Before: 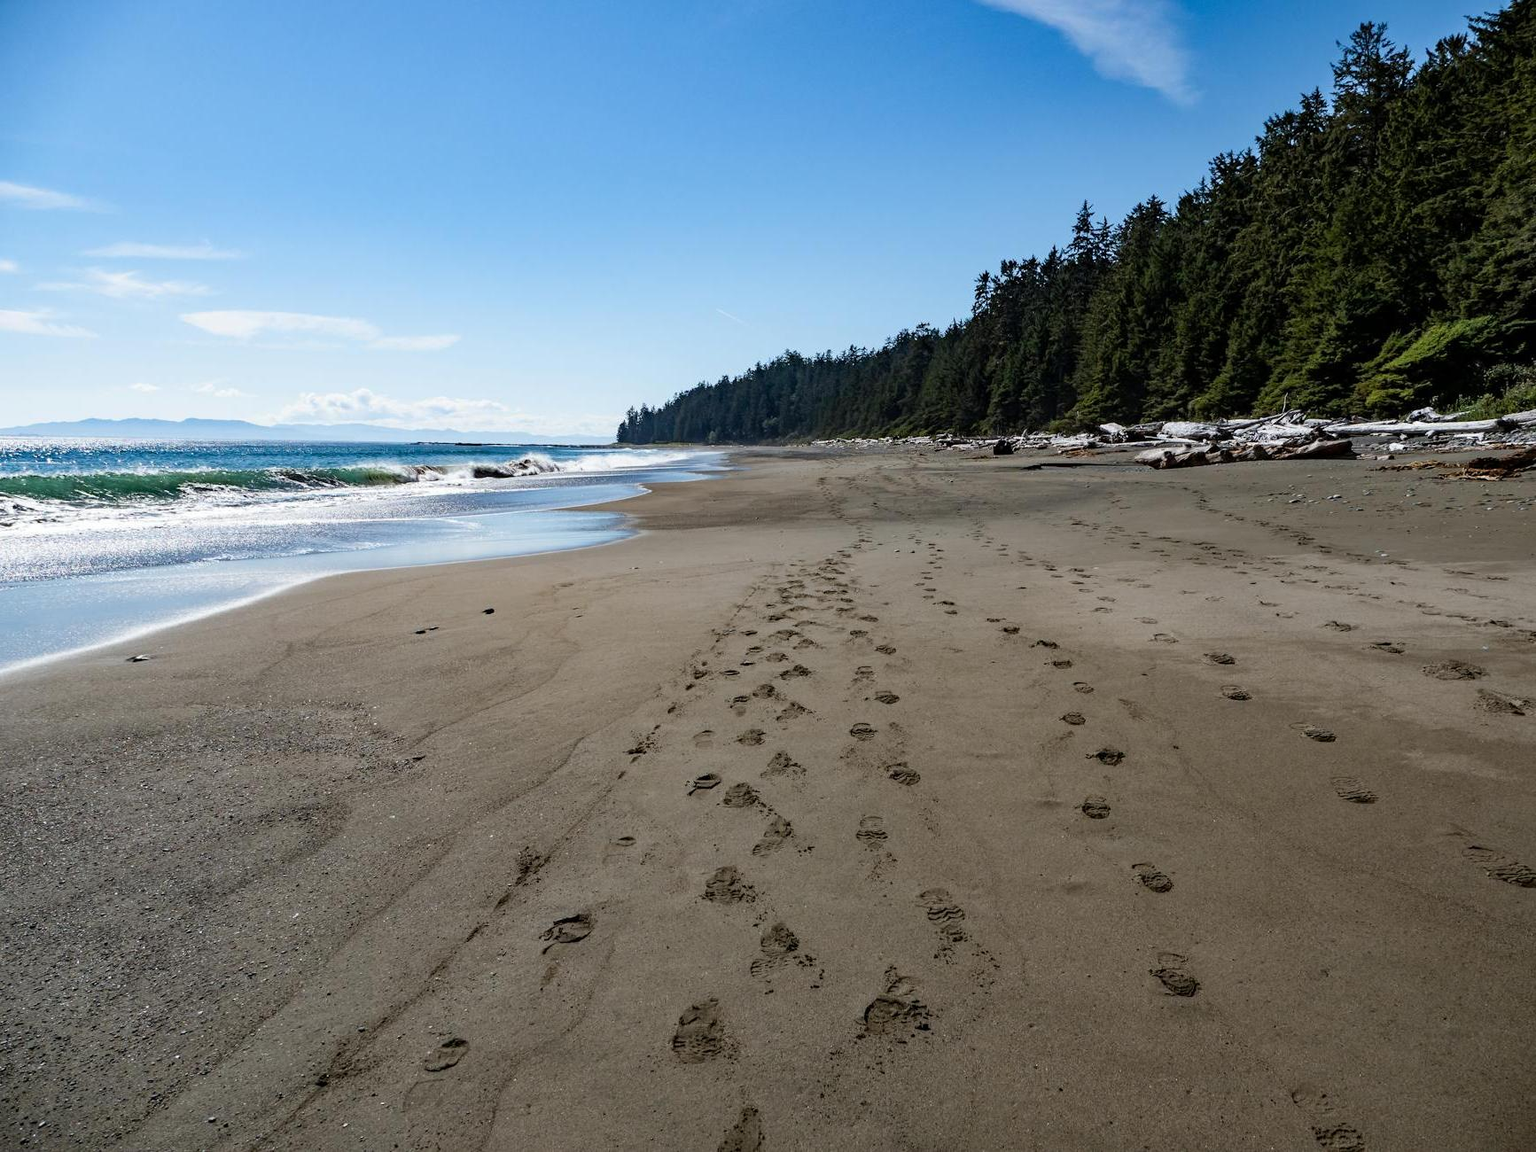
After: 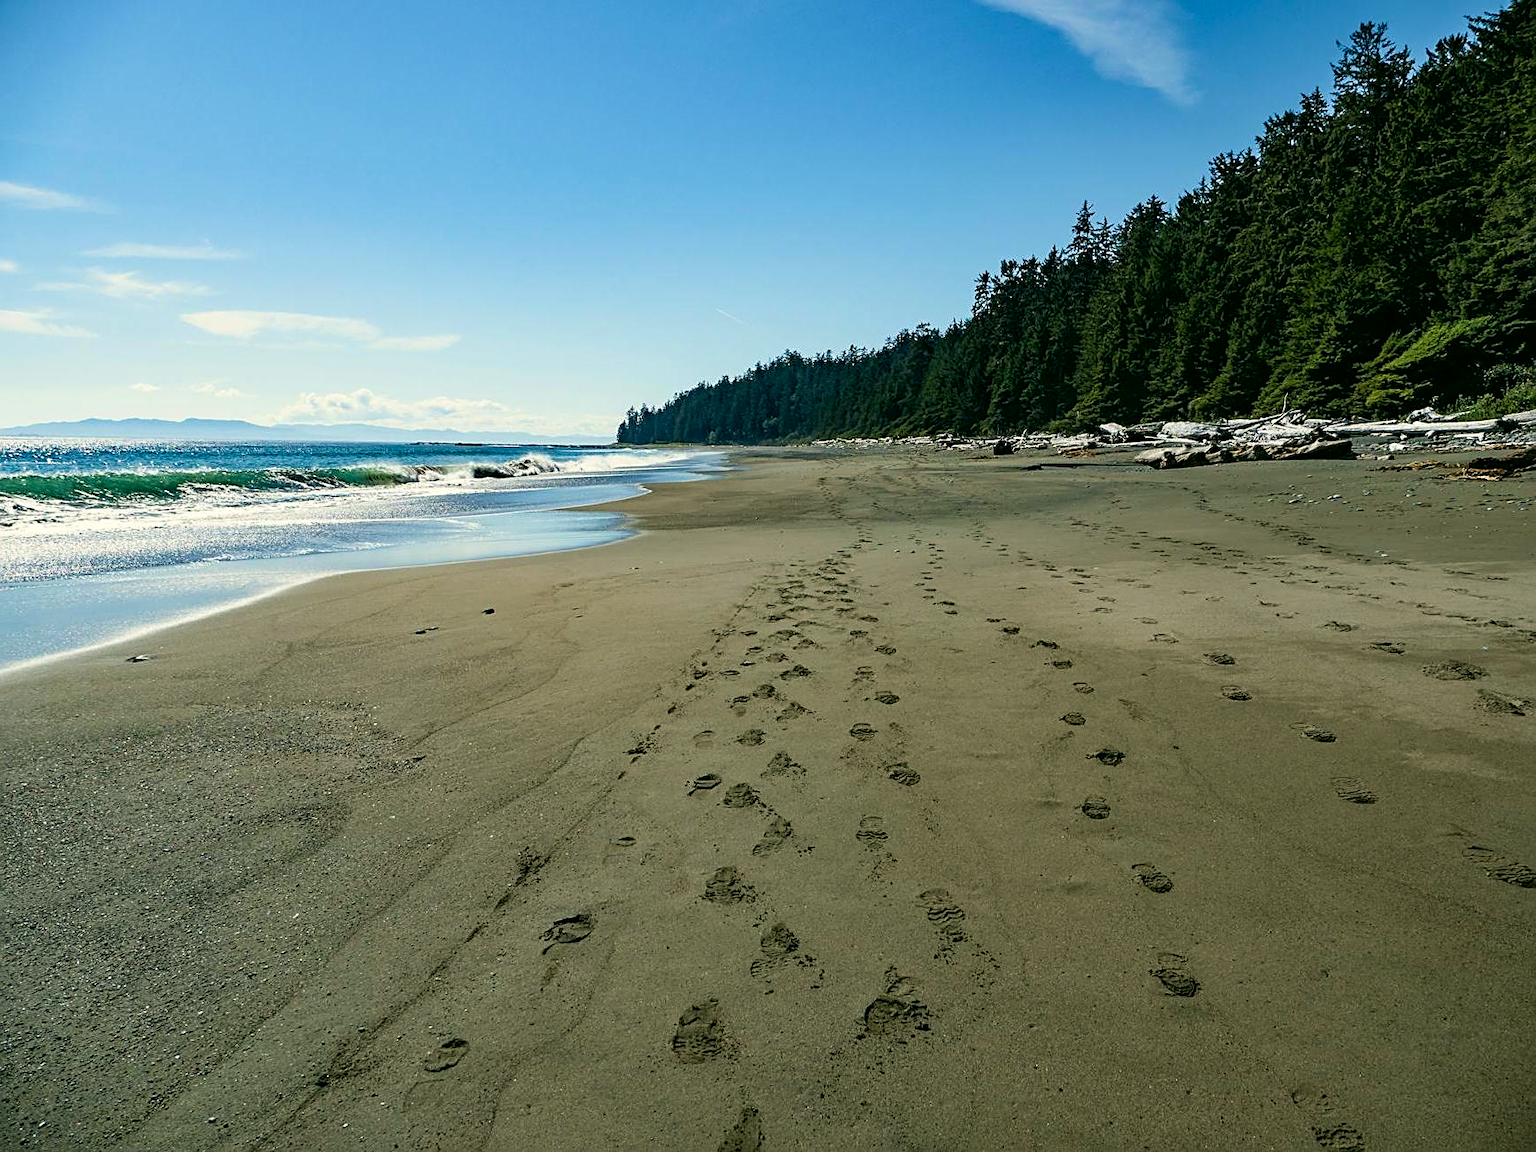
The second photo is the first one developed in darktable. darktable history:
color correction: highlights a* -0.52, highlights b* 9.12, shadows a* -9.3, shadows b* 1.47
exposure: black level correction 0.001, compensate exposure bias true, compensate highlight preservation false
sharpen: on, module defaults
velvia: on, module defaults
